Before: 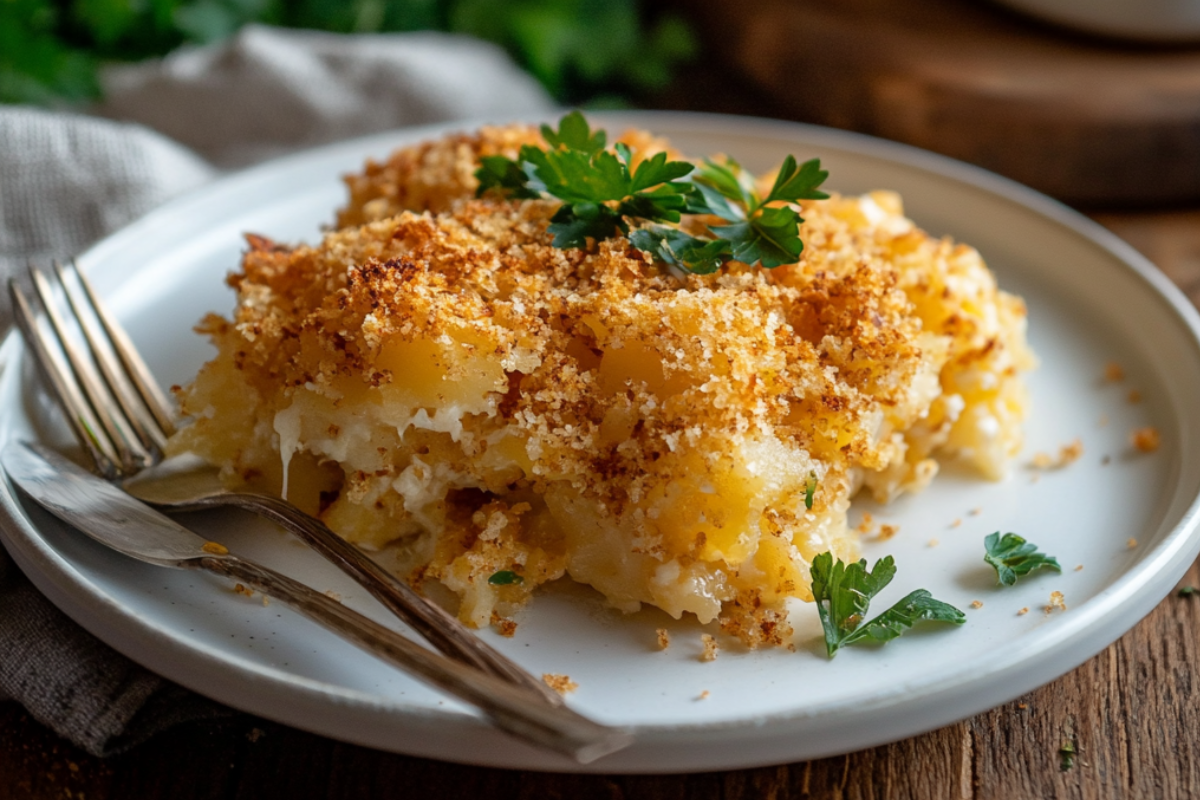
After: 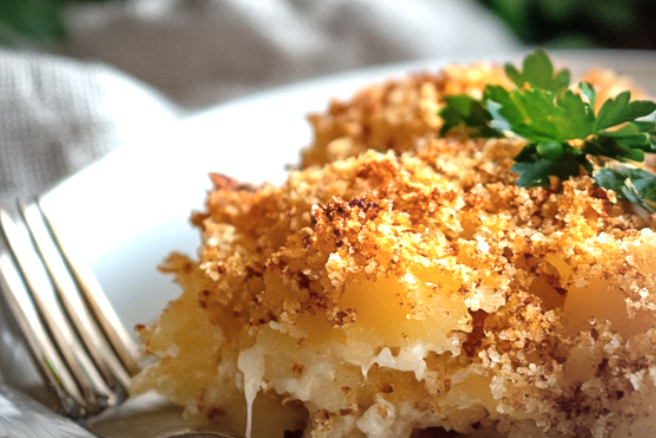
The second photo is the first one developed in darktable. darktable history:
crop and rotate: left 3.021%, top 7.682%, right 42.273%, bottom 37.549%
vignetting: fall-off radius 59.73%, automatic ratio true
exposure: black level correction 0, exposure 0.954 EV, compensate highlight preservation false
color zones: curves: ch1 [(0, 0.469) (0.01, 0.469) (0.12, 0.446) (0.248, 0.469) (0.5, 0.5) (0.748, 0.5) (0.99, 0.469) (1, 0.469)]
